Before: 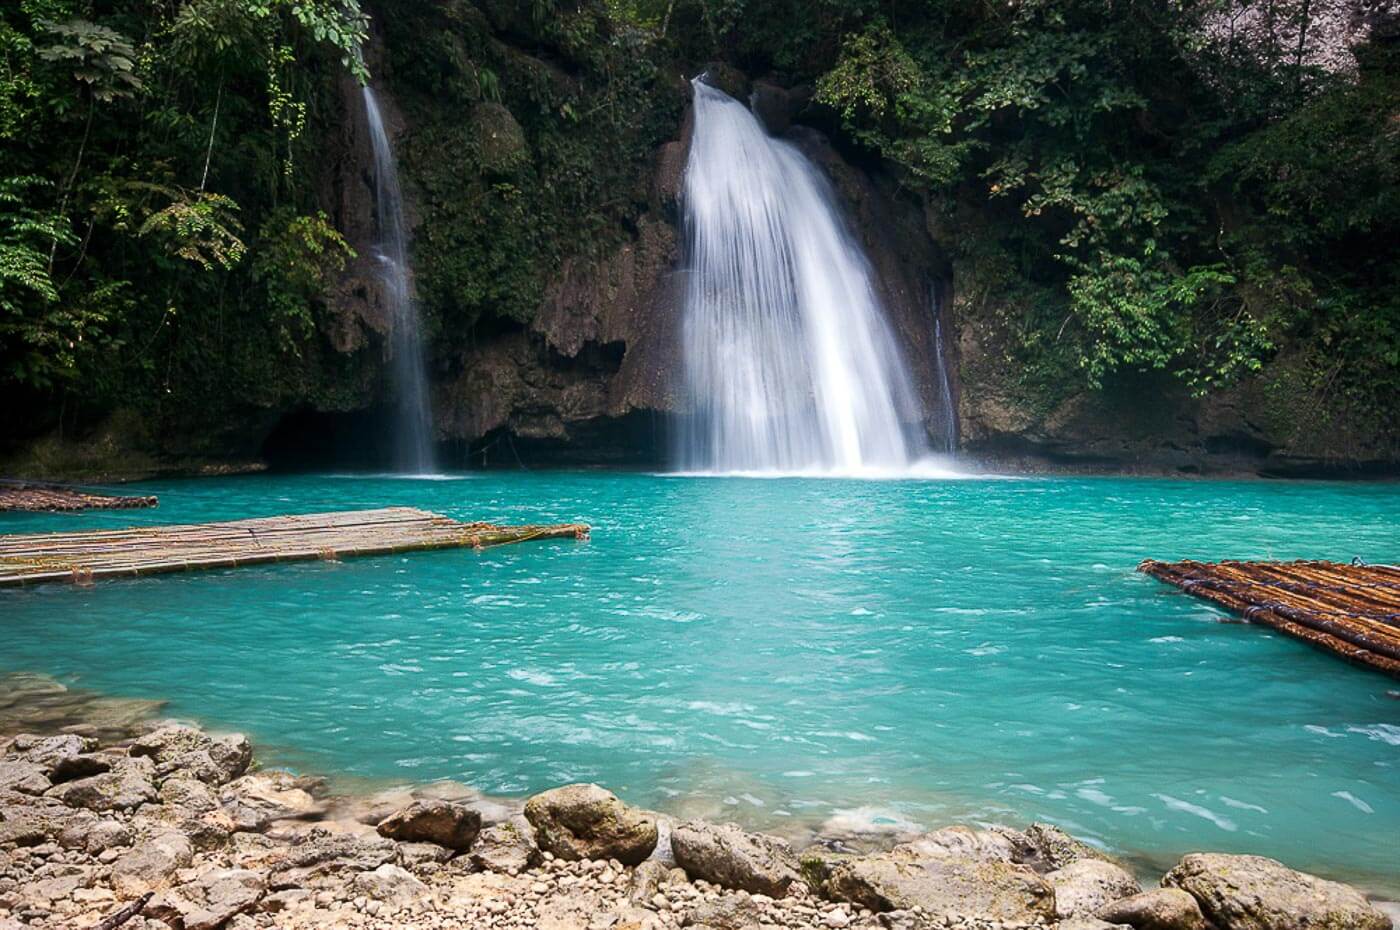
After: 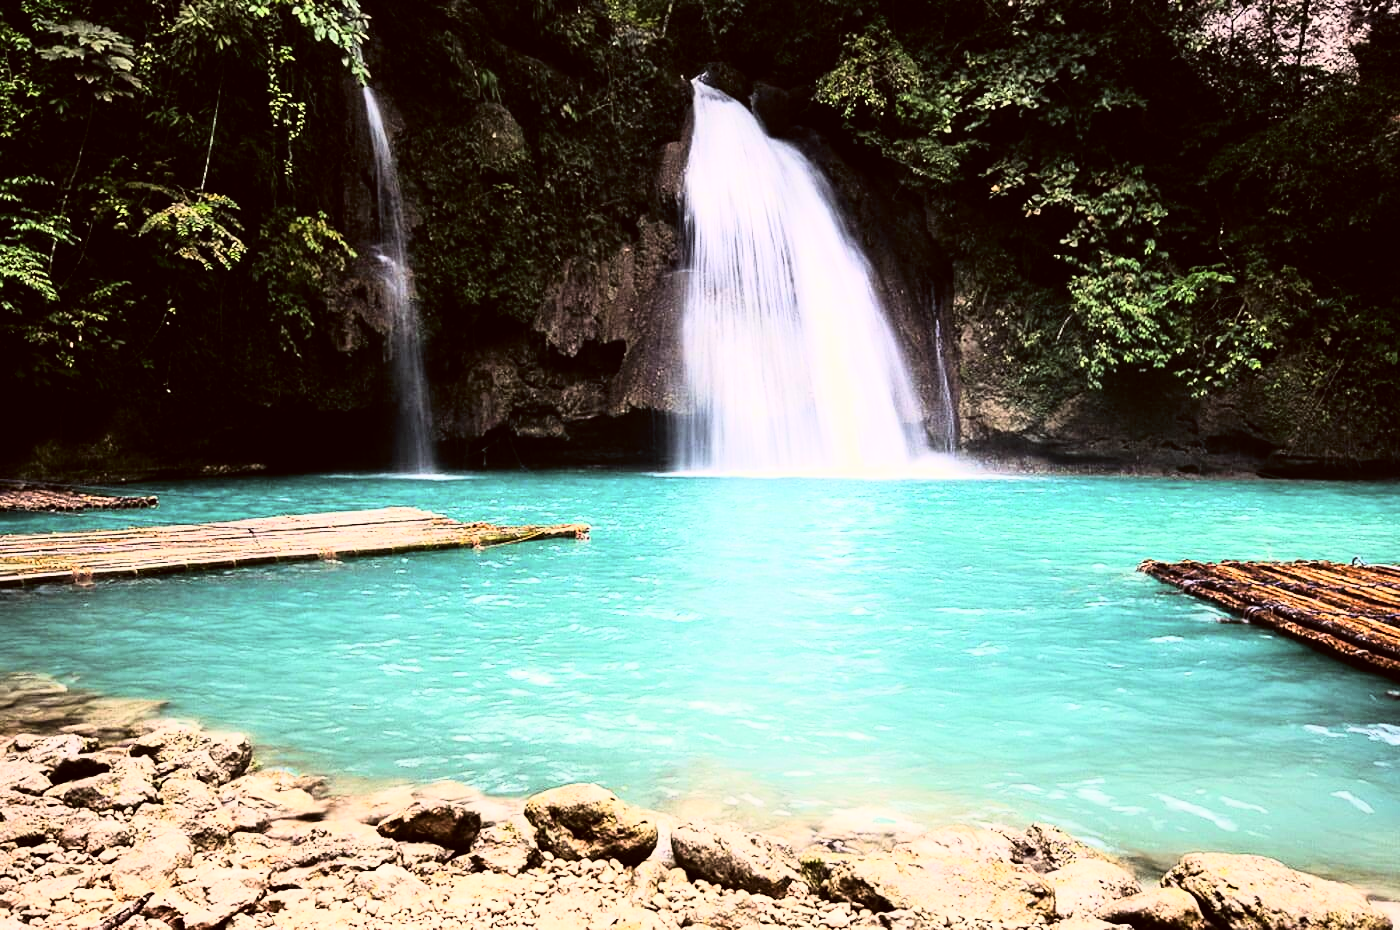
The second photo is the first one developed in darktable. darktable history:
rgb curve: curves: ch0 [(0, 0) (0.21, 0.15) (0.24, 0.21) (0.5, 0.75) (0.75, 0.96) (0.89, 0.99) (1, 1)]; ch1 [(0, 0.02) (0.21, 0.13) (0.25, 0.2) (0.5, 0.67) (0.75, 0.9) (0.89, 0.97) (1, 1)]; ch2 [(0, 0.02) (0.21, 0.13) (0.25, 0.2) (0.5, 0.67) (0.75, 0.9) (0.89, 0.97) (1, 1)], compensate middle gray true
color correction: highlights a* 6.27, highlights b* 8.19, shadows a* 5.94, shadows b* 7.23, saturation 0.9
